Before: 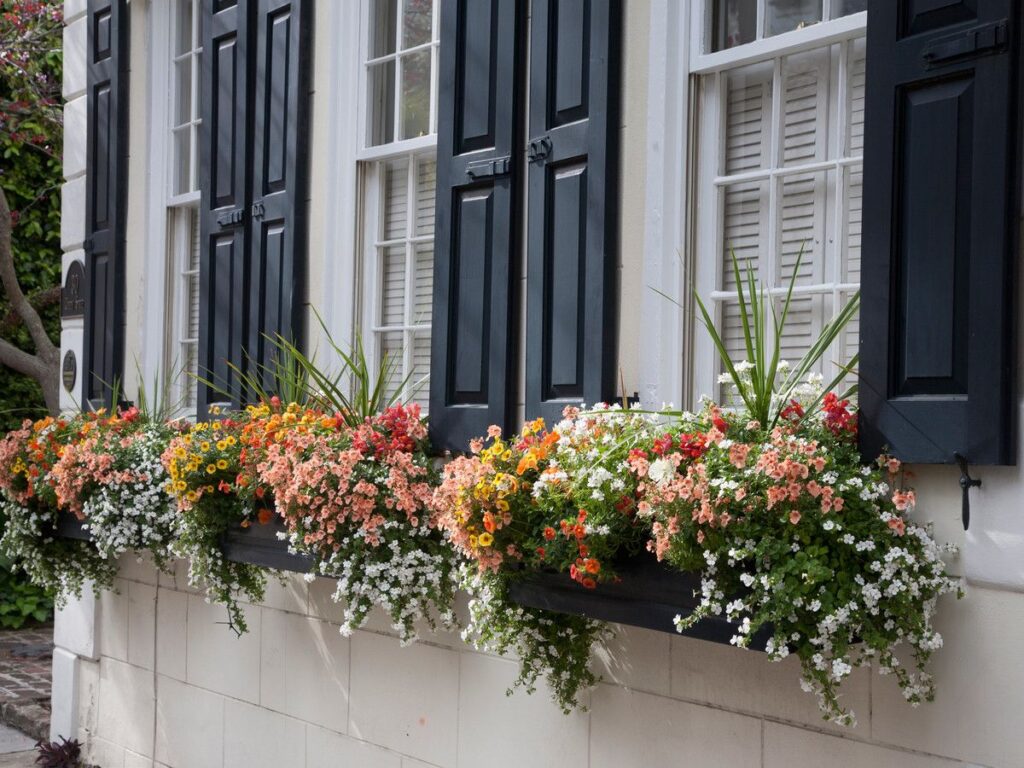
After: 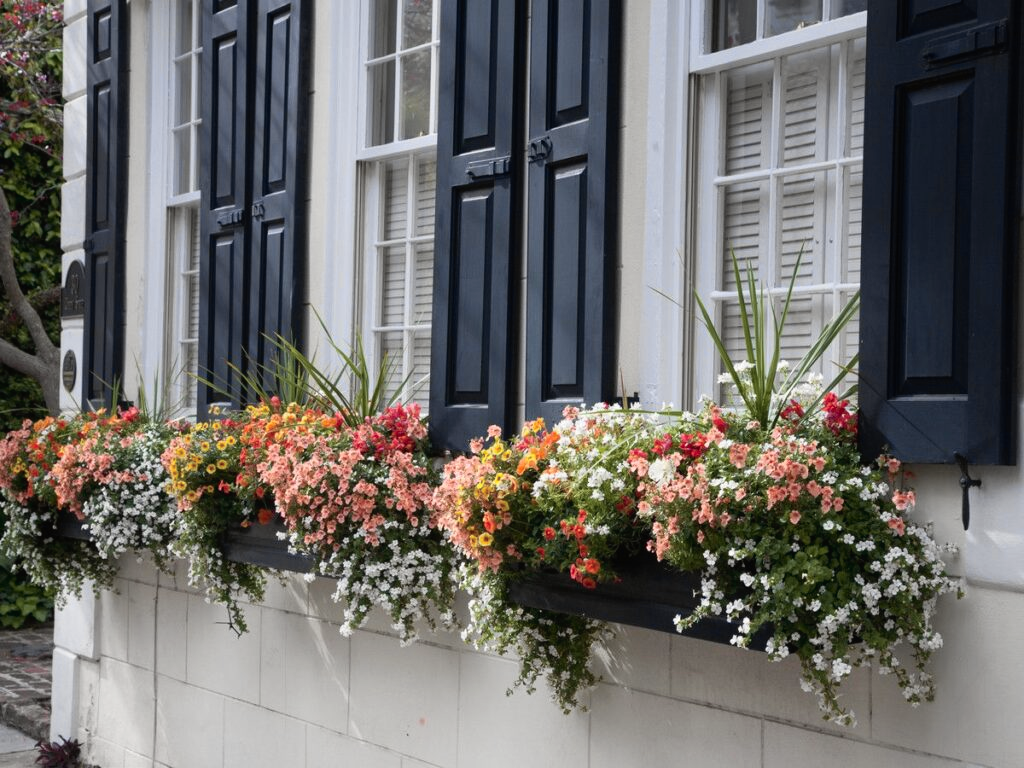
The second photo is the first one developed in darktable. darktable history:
tone curve: curves: ch0 [(0, 0.012) (0.056, 0.046) (0.218, 0.213) (0.606, 0.62) (0.82, 0.846) (1, 1)]; ch1 [(0, 0) (0.226, 0.261) (0.403, 0.437) (0.469, 0.472) (0.495, 0.499) (0.514, 0.504) (0.545, 0.555) (0.59, 0.598) (0.714, 0.733) (1, 1)]; ch2 [(0, 0) (0.269, 0.299) (0.459, 0.45) (0.498, 0.499) (0.523, 0.512) (0.568, 0.558) (0.634, 0.617) (0.702, 0.662) (0.781, 0.775) (1, 1)], color space Lab, independent channels, preserve colors none
